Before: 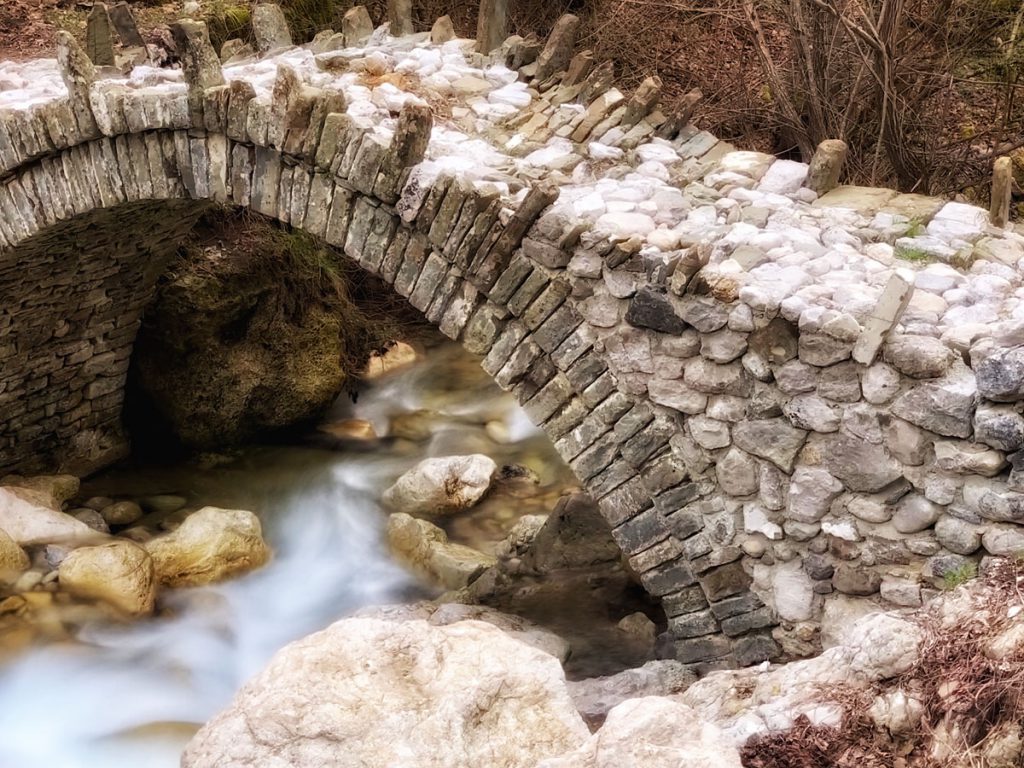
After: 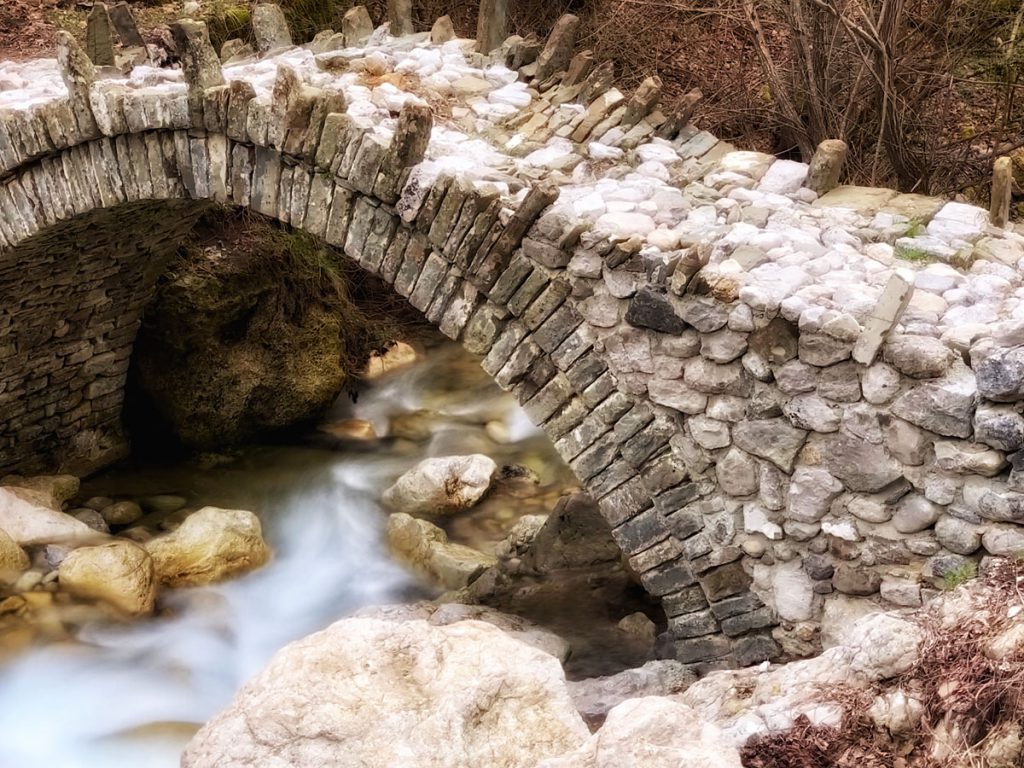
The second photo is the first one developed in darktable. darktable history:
contrast brightness saturation: contrast 0.078, saturation 0.018
